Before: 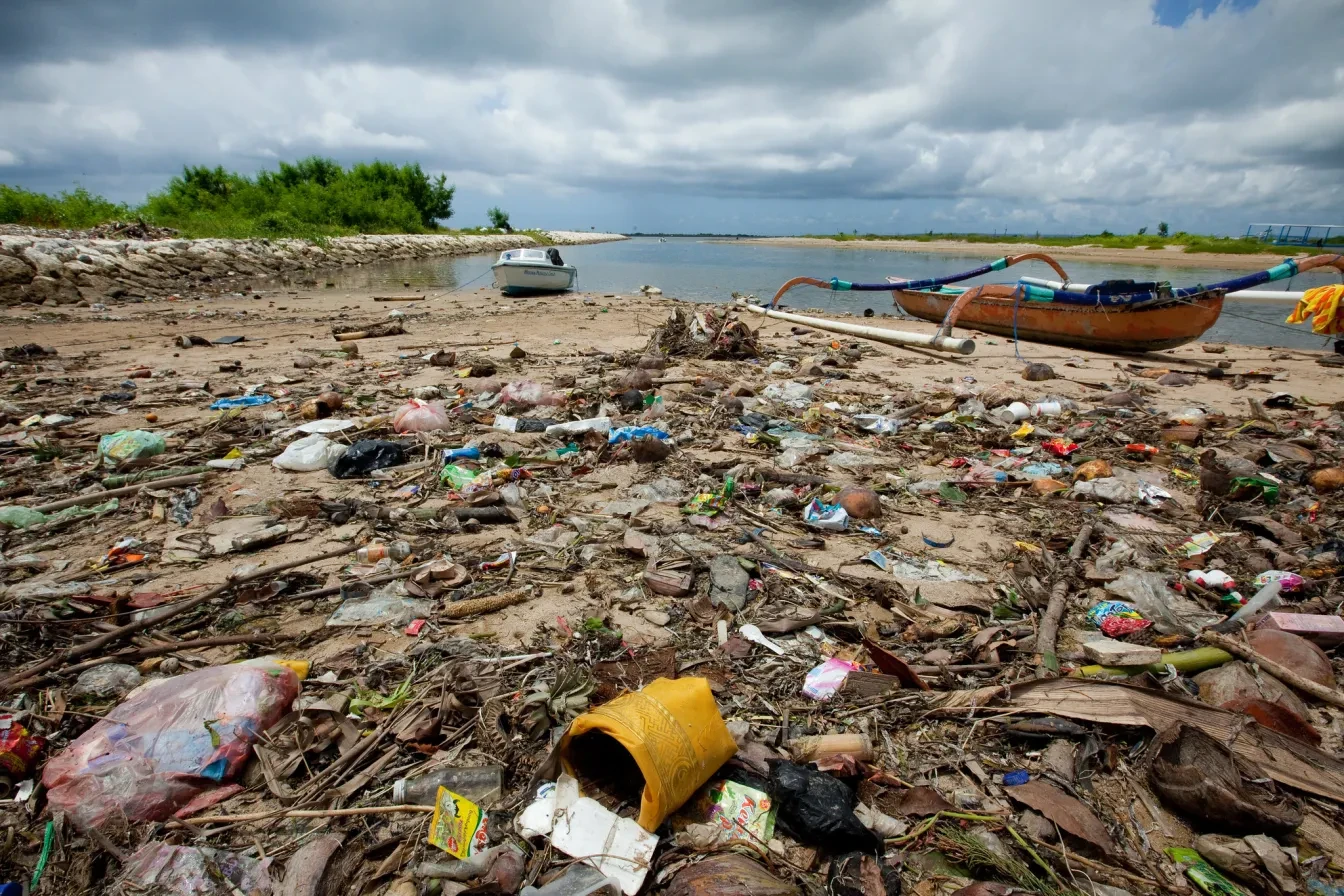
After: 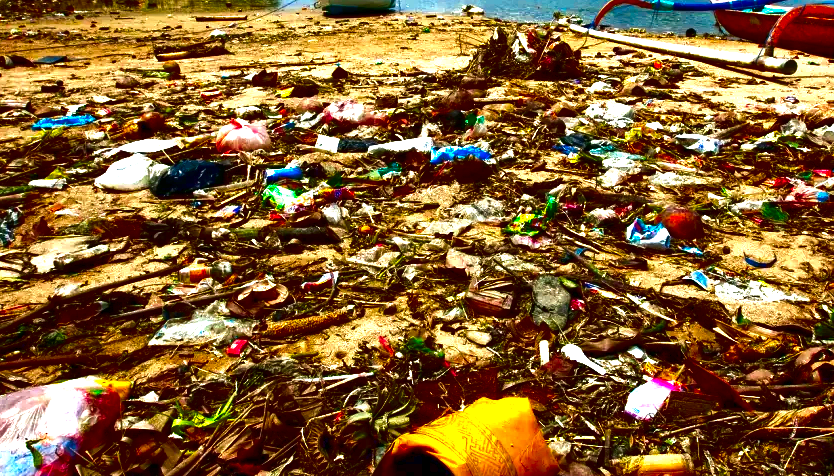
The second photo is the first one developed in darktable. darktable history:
color zones: curves: ch0 [(0.25, 0.5) (0.463, 0.627) (0.484, 0.637) (0.75, 0.5)]
crop: left 13.312%, top 31.28%, right 24.627%, bottom 15.582%
color balance rgb: perceptual saturation grading › global saturation 25%, global vibrance 20%
contrast brightness saturation: brightness -1, saturation 1
exposure: black level correction 0, exposure 1.2 EV, compensate exposure bias true, compensate highlight preservation false
